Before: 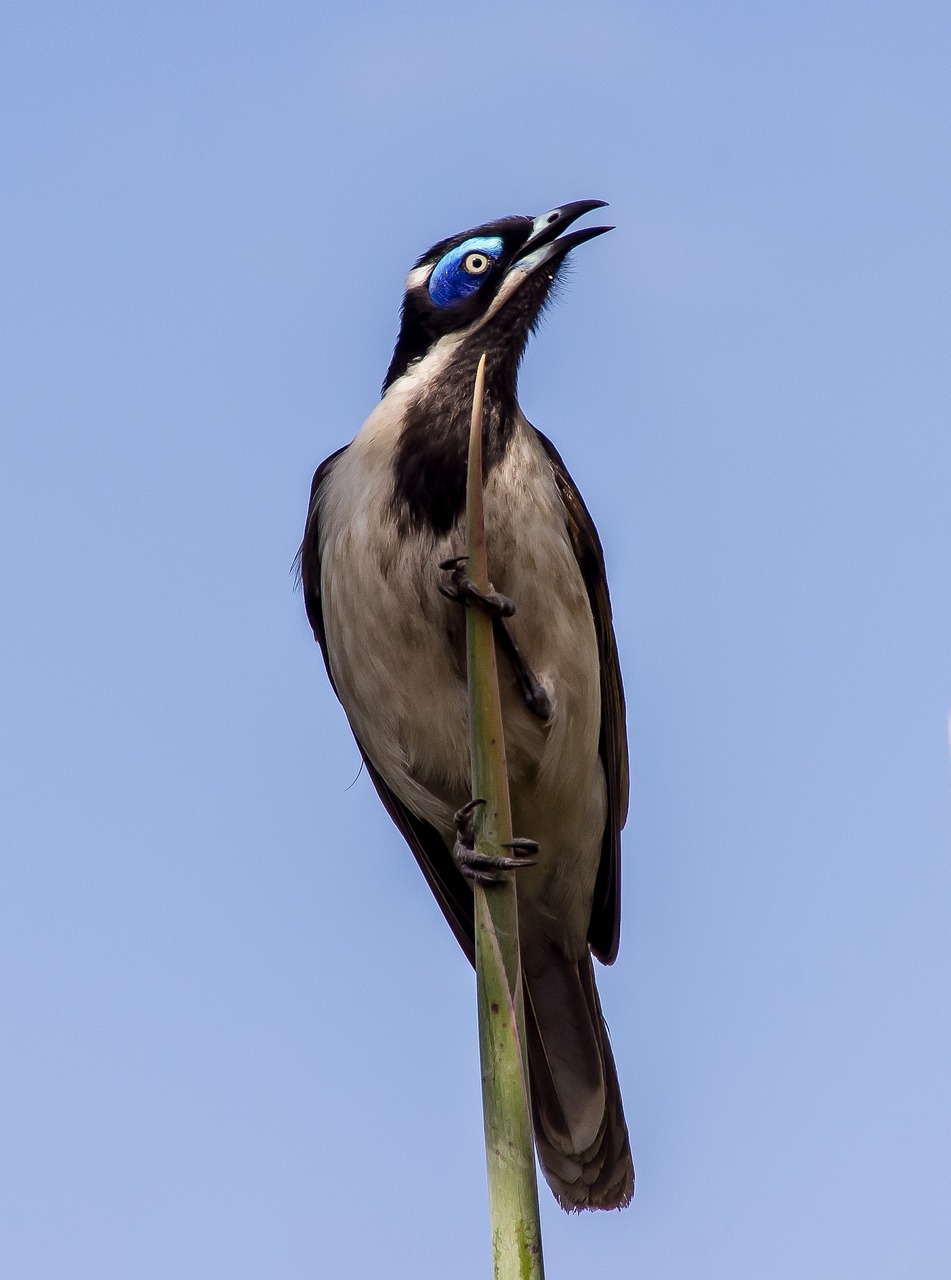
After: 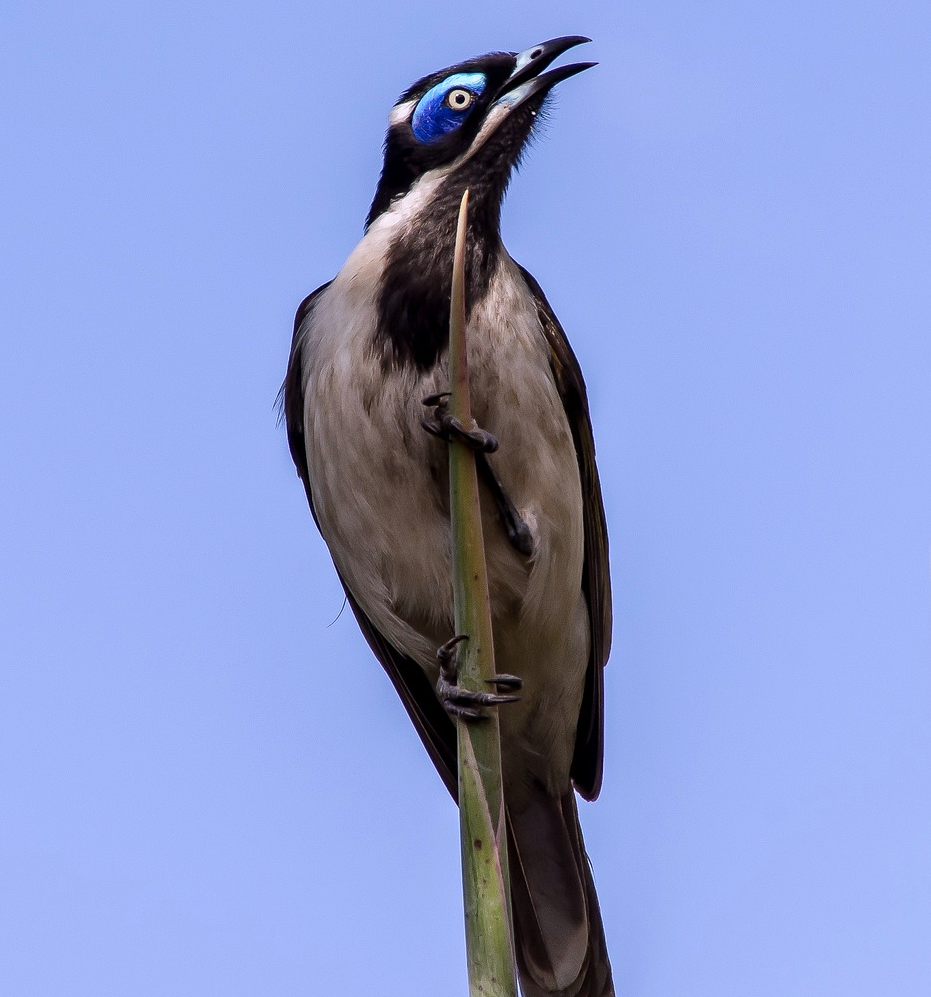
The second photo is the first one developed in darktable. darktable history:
white balance: red 1.004, blue 1.096
crop and rotate: left 1.814%, top 12.818%, right 0.25%, bottom 9.225%
